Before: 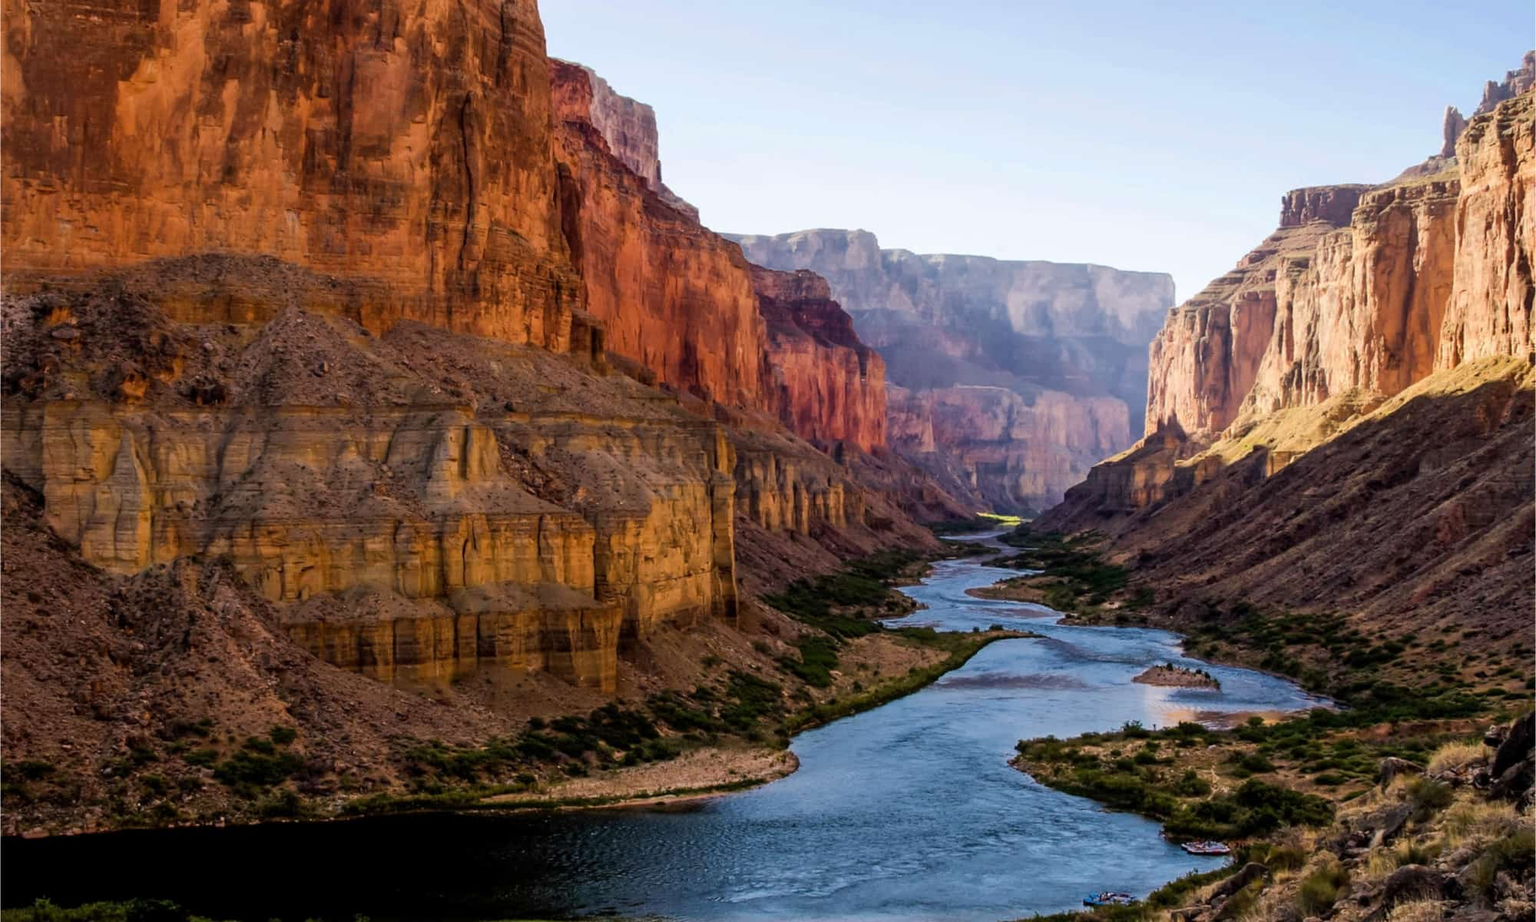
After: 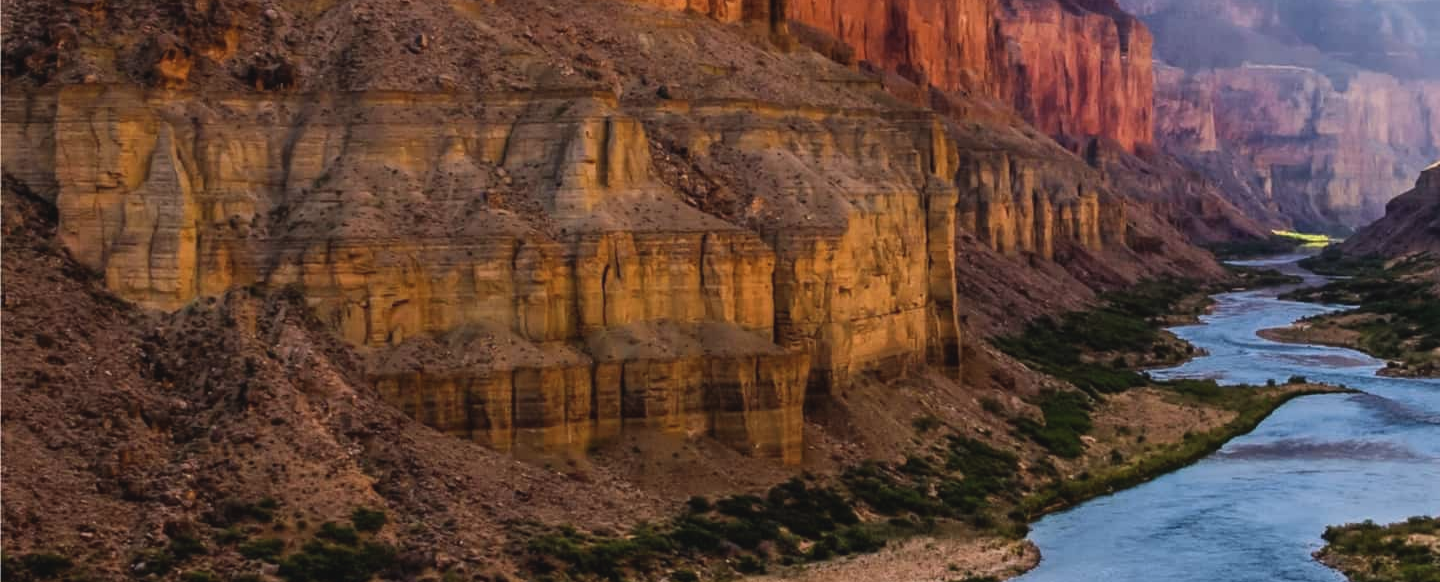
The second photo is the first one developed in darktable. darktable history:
exposure: black level correction -0.005, exposure 0.054 EV, compensate highlight preservation false
crop: top 36.498%, right 27.964%, bottom 14.995%
